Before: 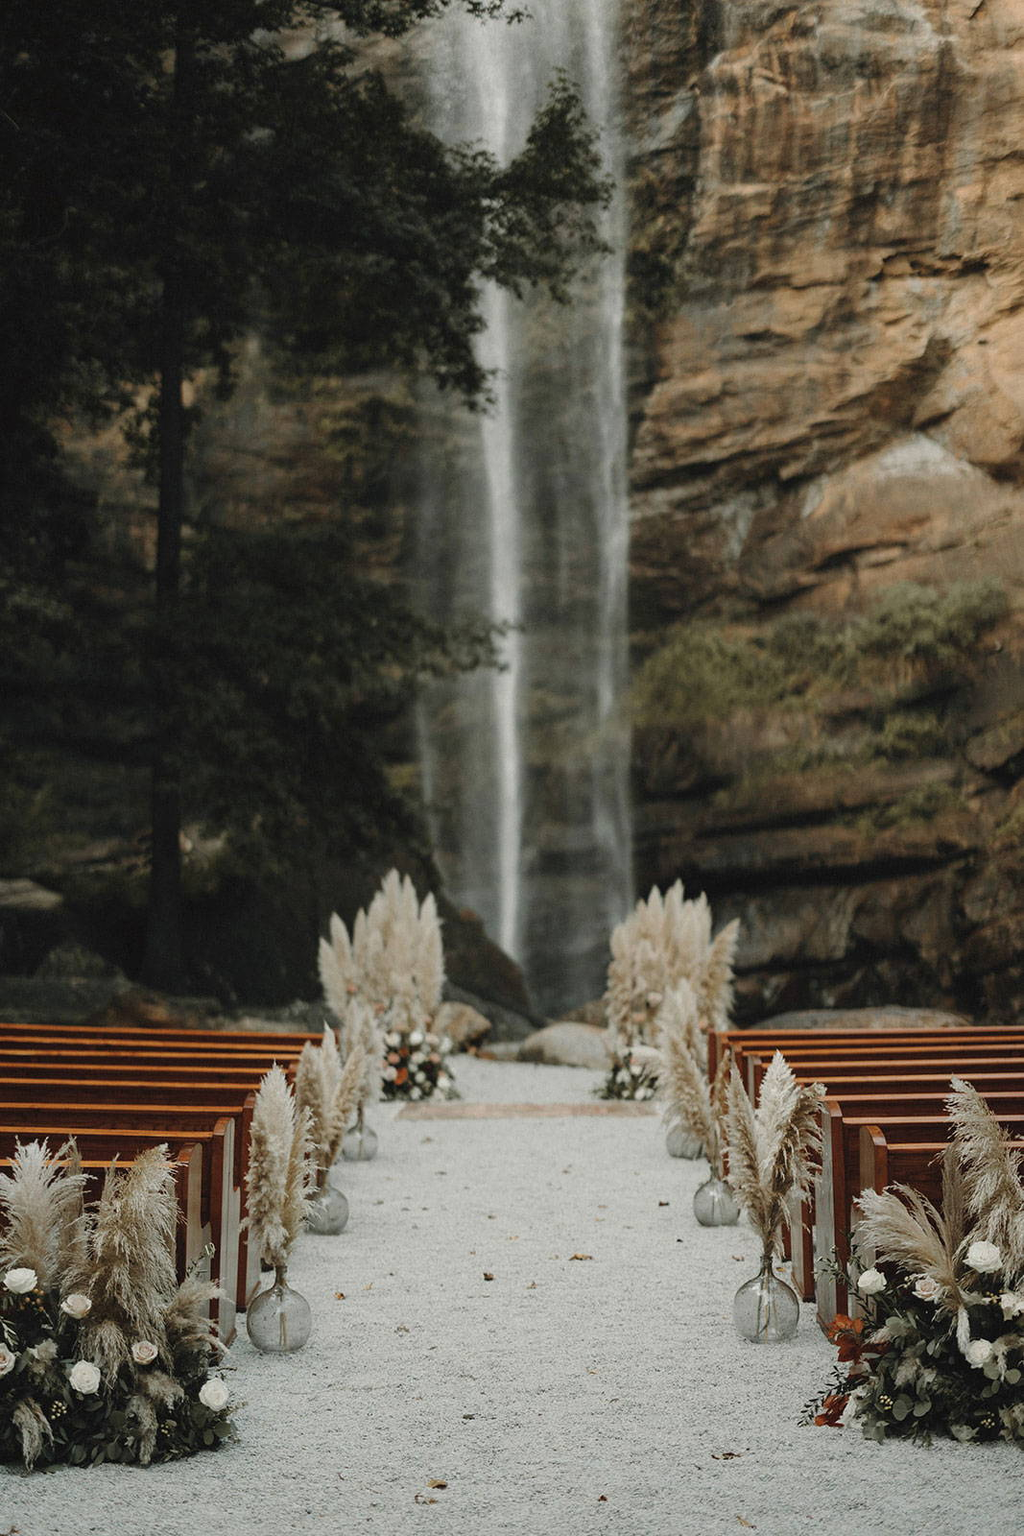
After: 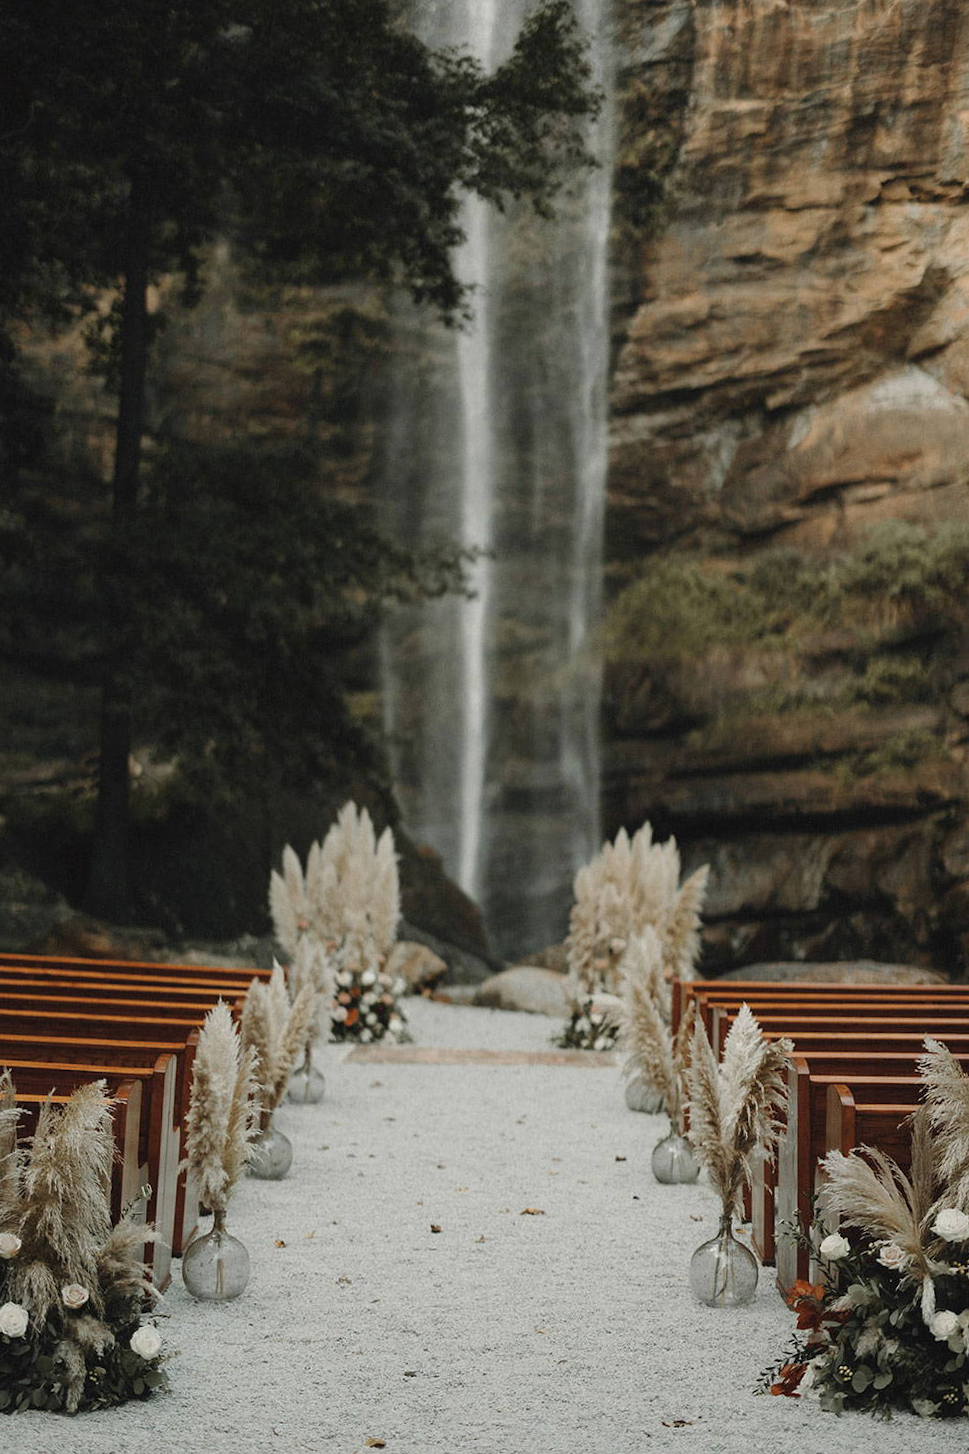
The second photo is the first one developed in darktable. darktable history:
crop and rotate: angle -1.87°, left 3.109%, top 4.133%, right 1.604%, bottom 0.54%
